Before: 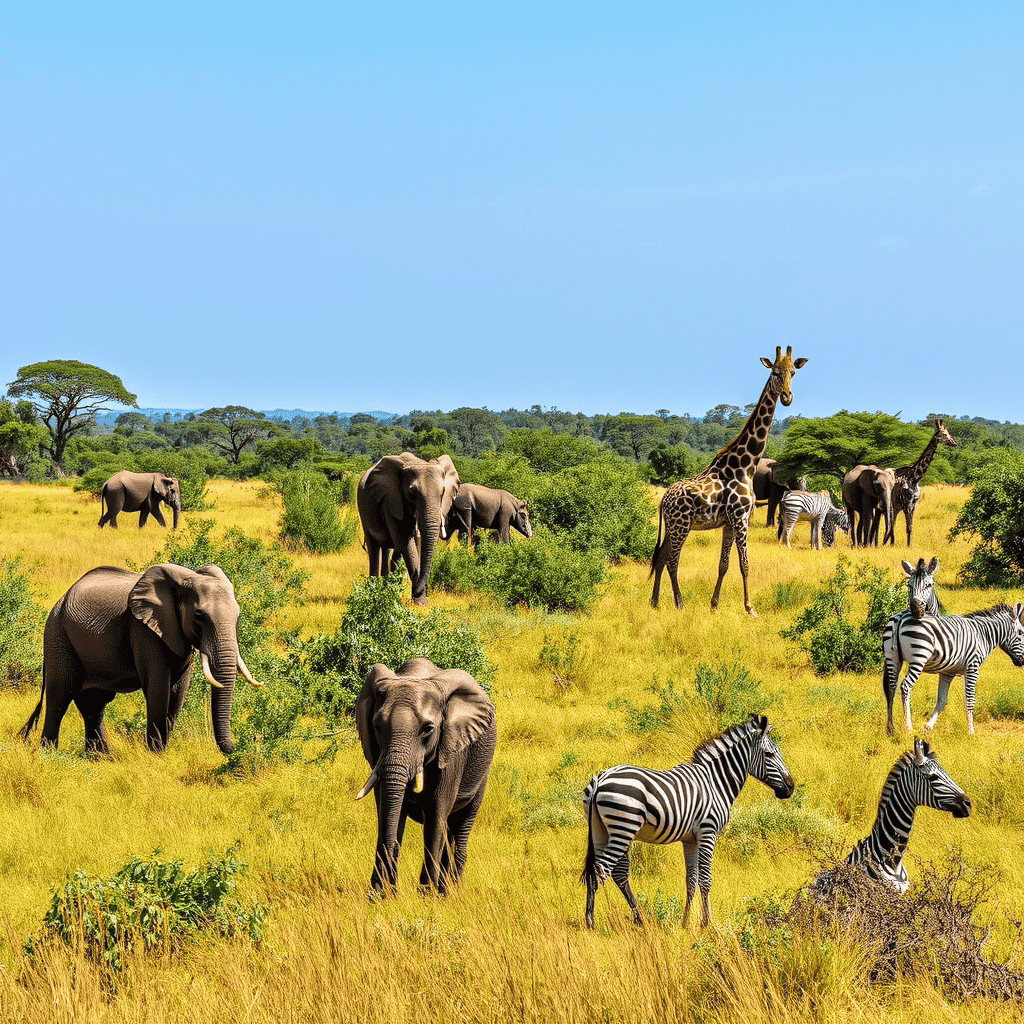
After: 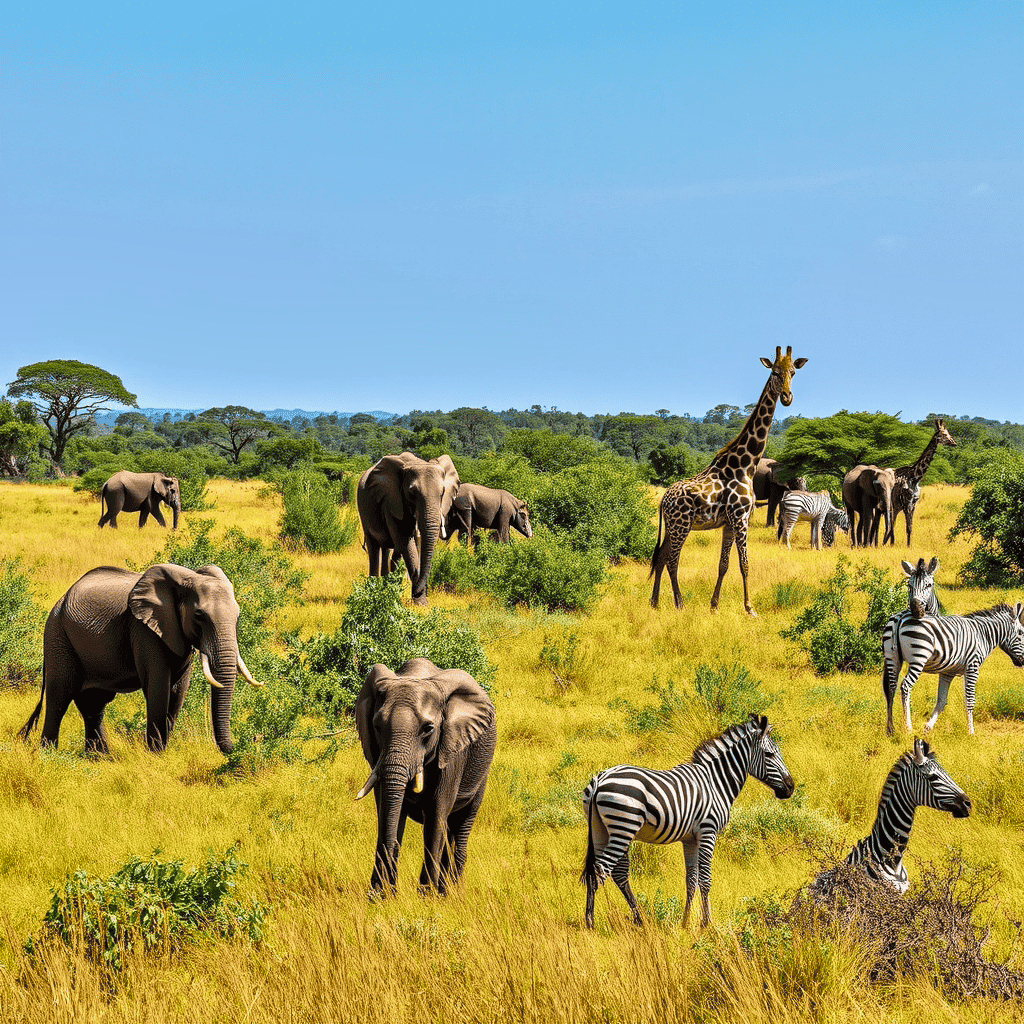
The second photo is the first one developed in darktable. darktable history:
shadows and highlights: shadows 6.49, soften with gaussian
